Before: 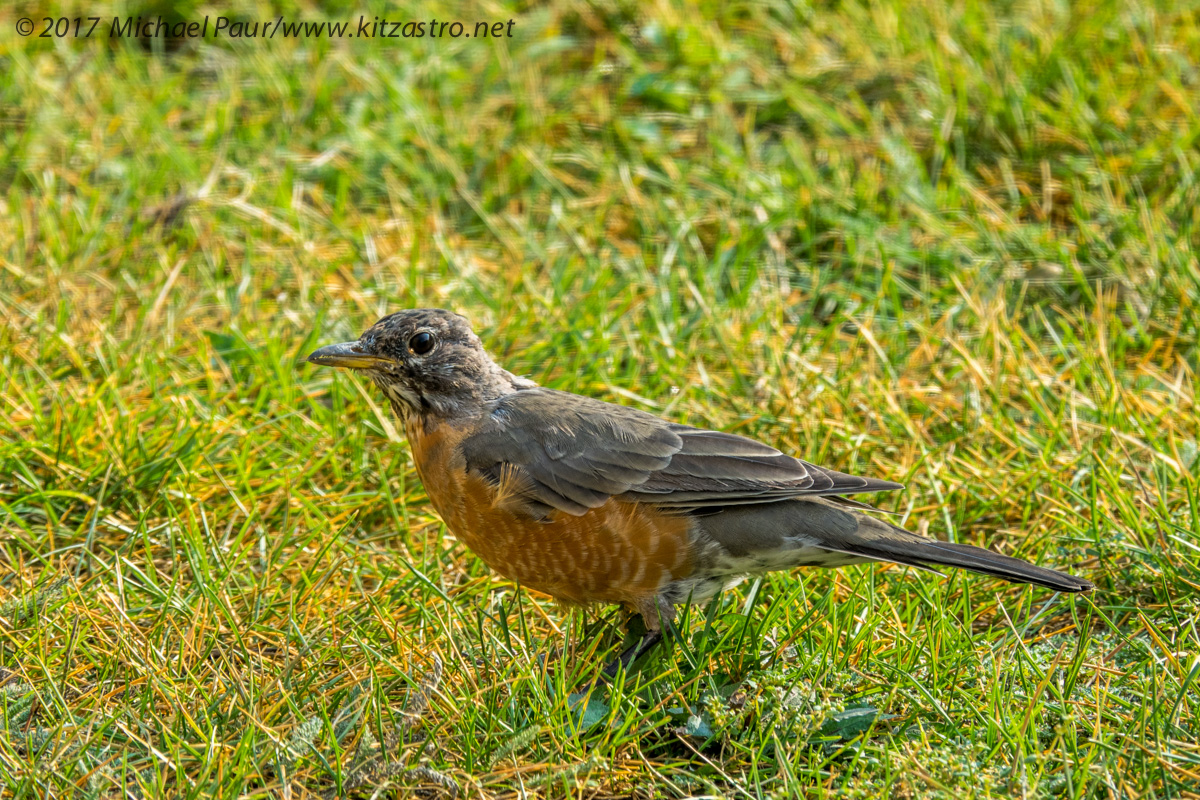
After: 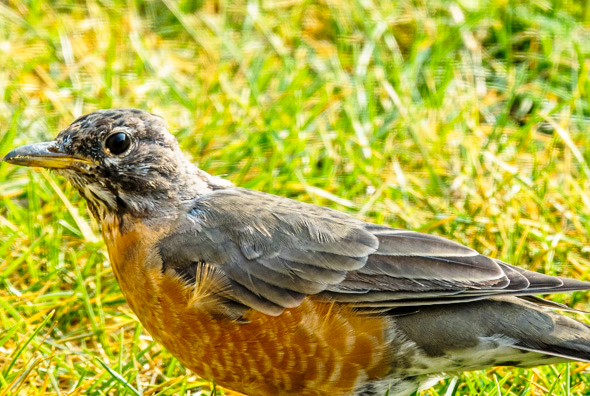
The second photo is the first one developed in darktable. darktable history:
base curve: curves: ch0 [(0, 0) (0.028, 0.03) (0.121, 0.232) (0.46, 0.748) (0.859, 0.968) (1, 1)], preserve colors none
crop: left 25.352%, top 25.043%, right 25.433%, bottom 25.335%
